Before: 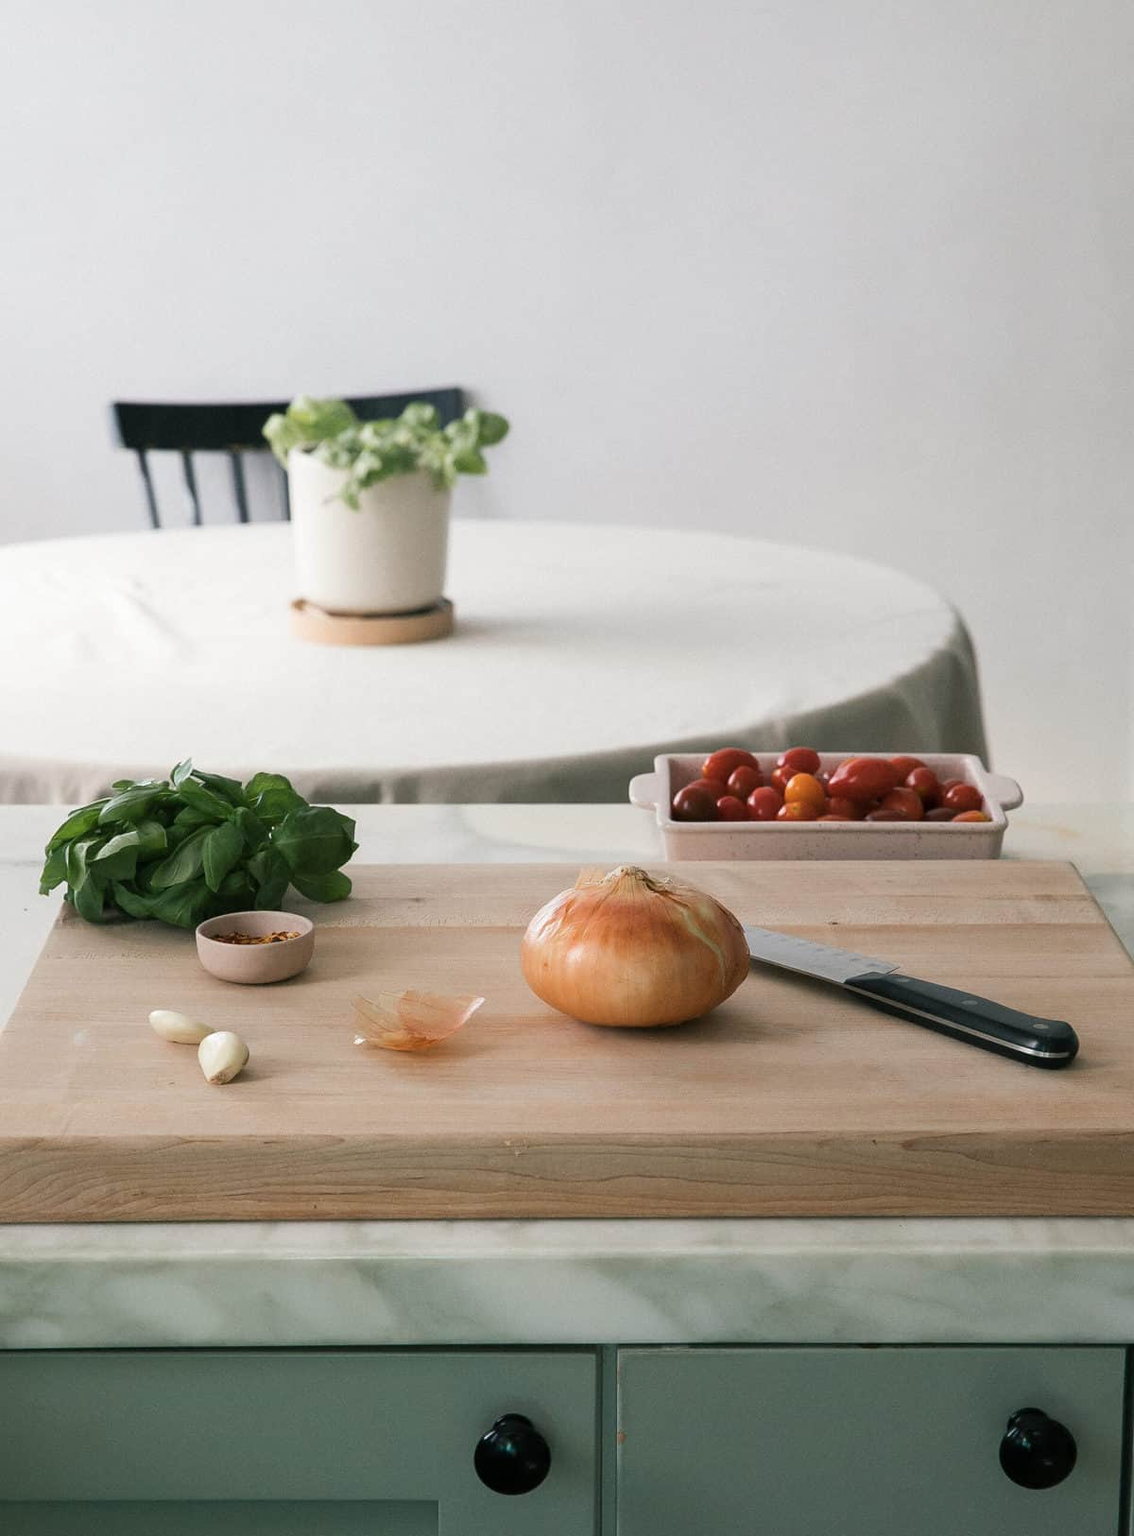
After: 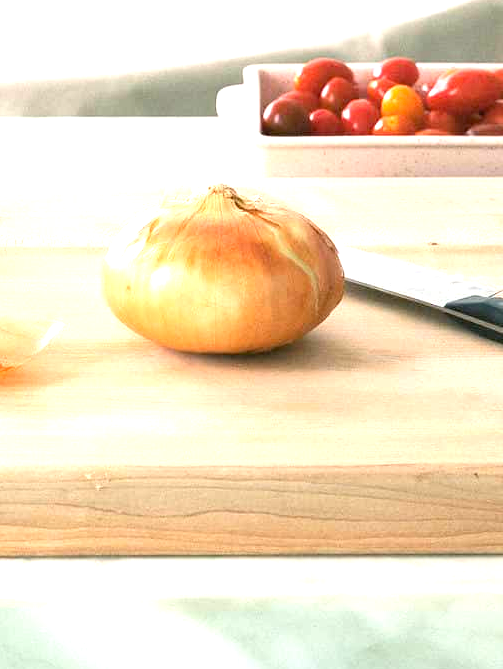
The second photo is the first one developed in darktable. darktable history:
exposure: black level correction 0.001, exposure 1.722 EV, compensate highlight preservation false
contrast brightness saturation: contrast 0.075, brightness 0.07, saturation 0.18
crop: left 37.452%, top 45.115%, right 20.612%, bottom 13.704%
